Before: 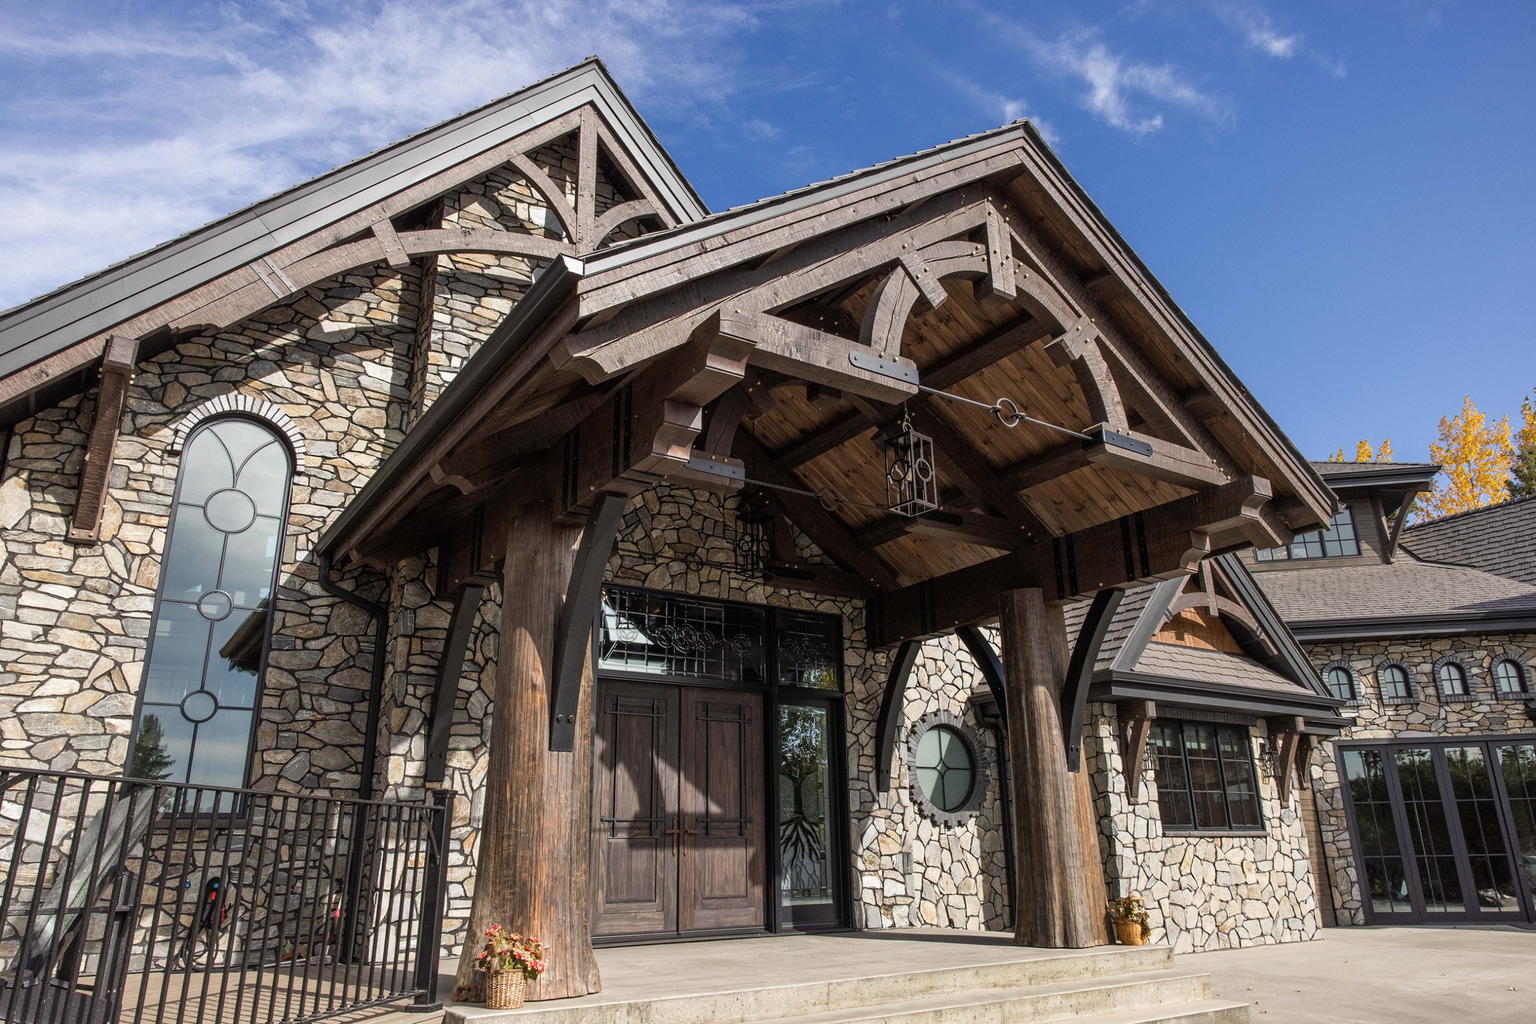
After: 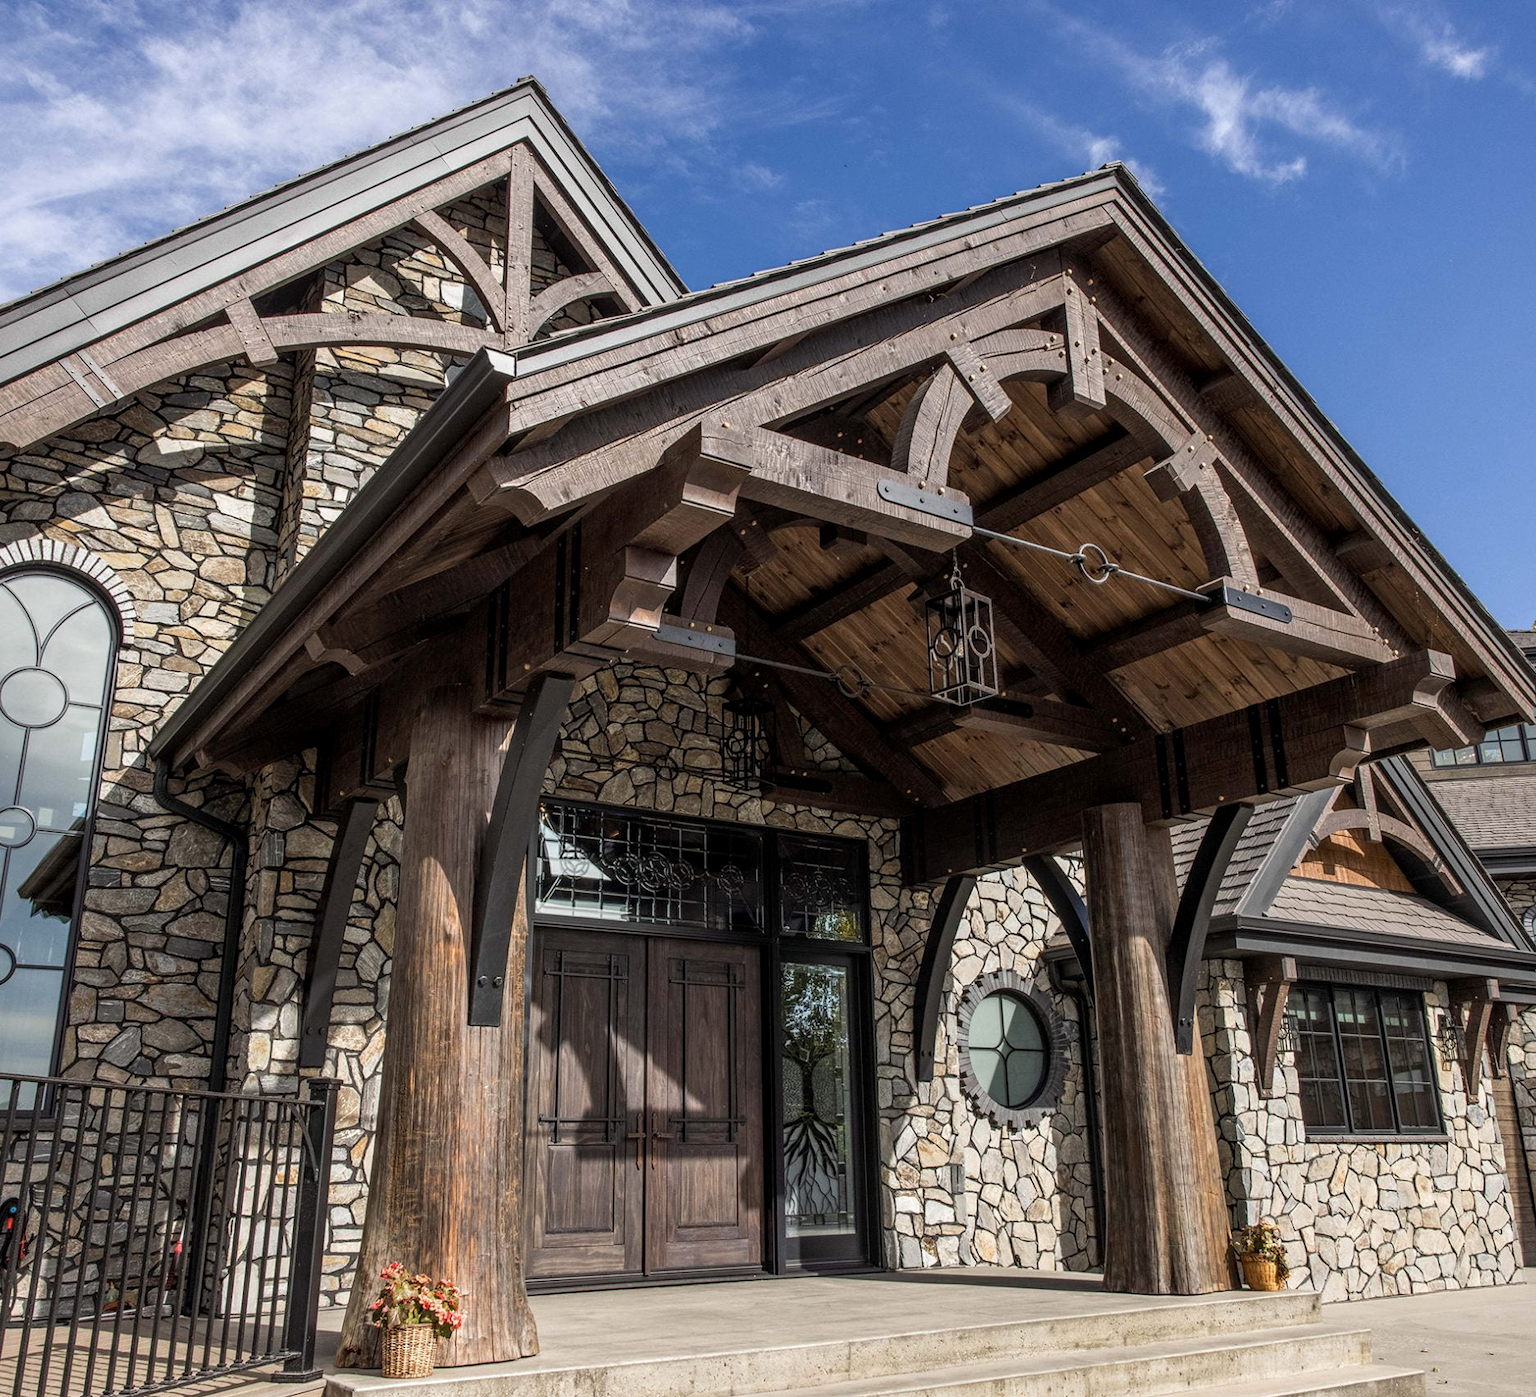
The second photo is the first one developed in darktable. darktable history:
crop: left 13.443%, right 13.31%
local contrast: on, module defaults
